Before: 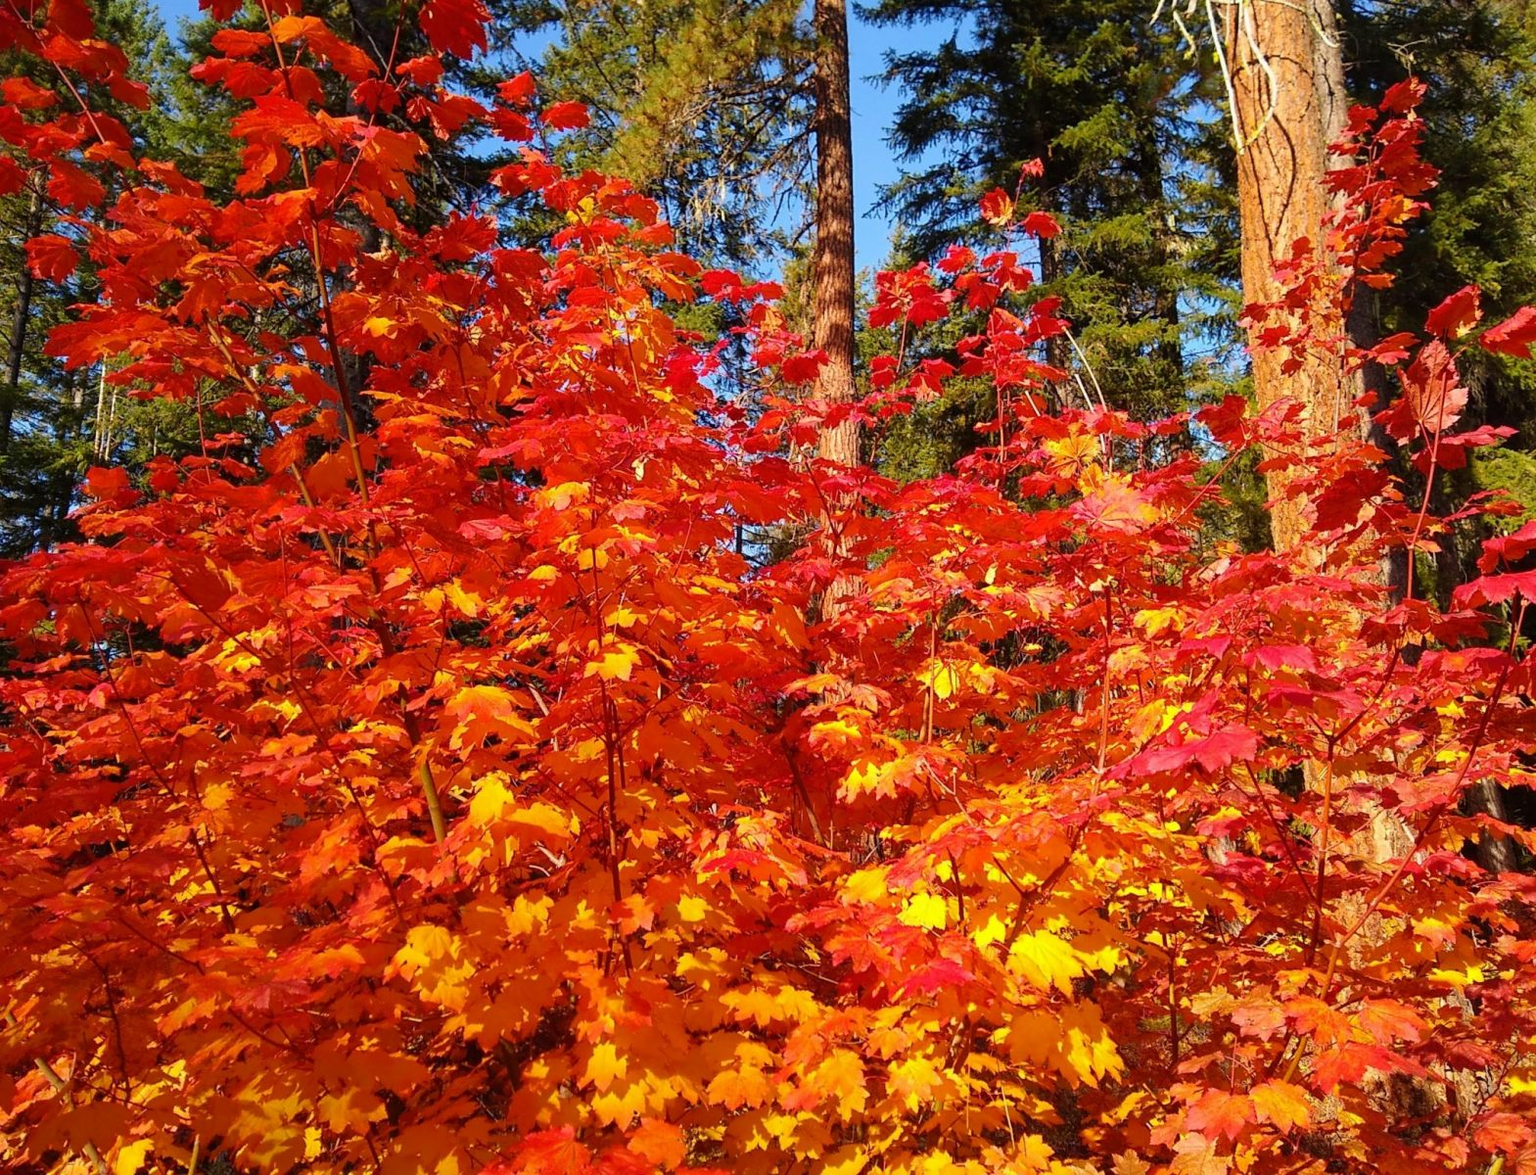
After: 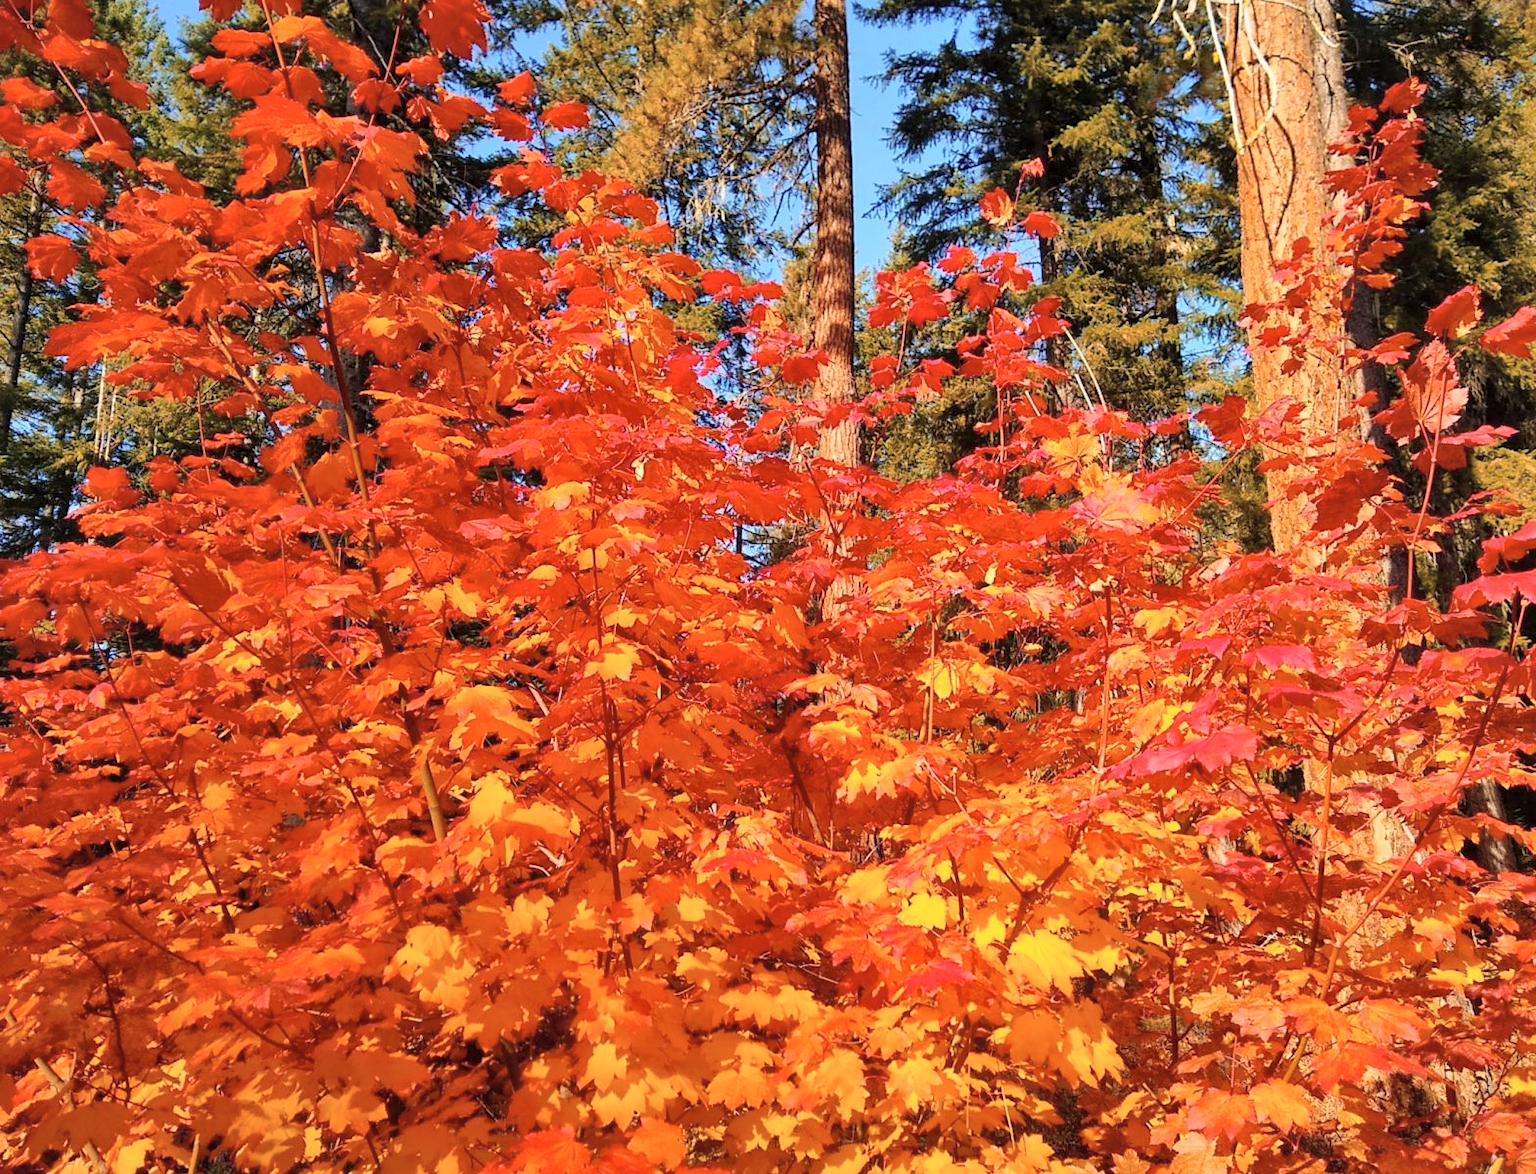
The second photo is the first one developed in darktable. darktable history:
color zones: curves: ch2 [(0, 0.5) (0.143, 0.5) (0.286, 0.416) (0.429, 0.5) (0.571, 0.5) (0.714, 0.5) (0.857, 0.5) (1, 0.5)]
global tonemap: drago (1, 100), detail 1
shadows and highlights: soften with gaussian
